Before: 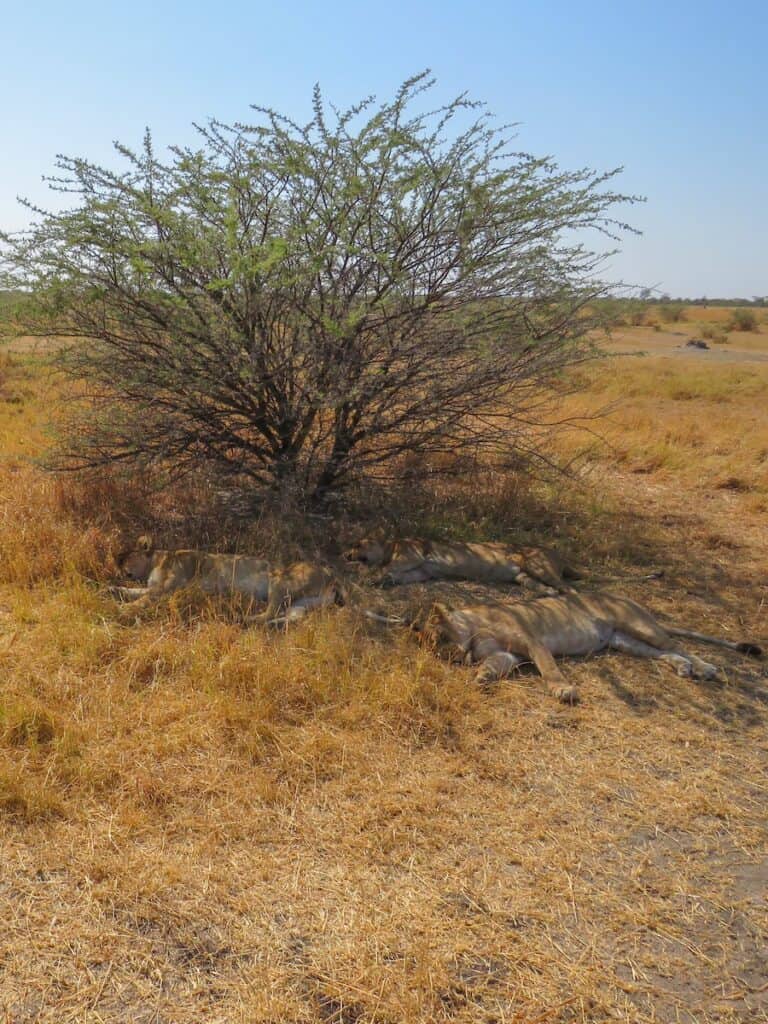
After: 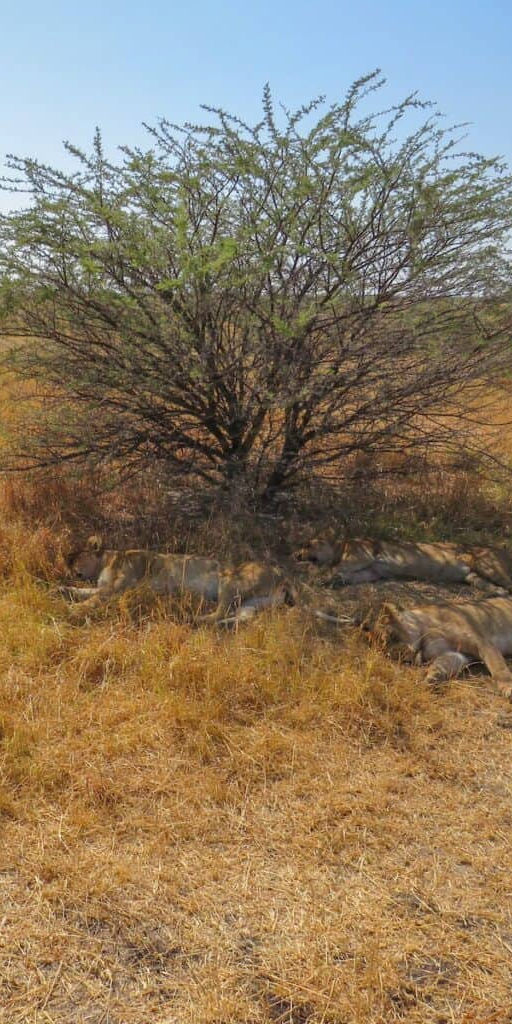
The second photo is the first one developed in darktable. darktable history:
crop and rotate: left 6.617%, right 26.717%
shadows and highlights: shadows 37.27, highlights -28.18, soften with gaussian
